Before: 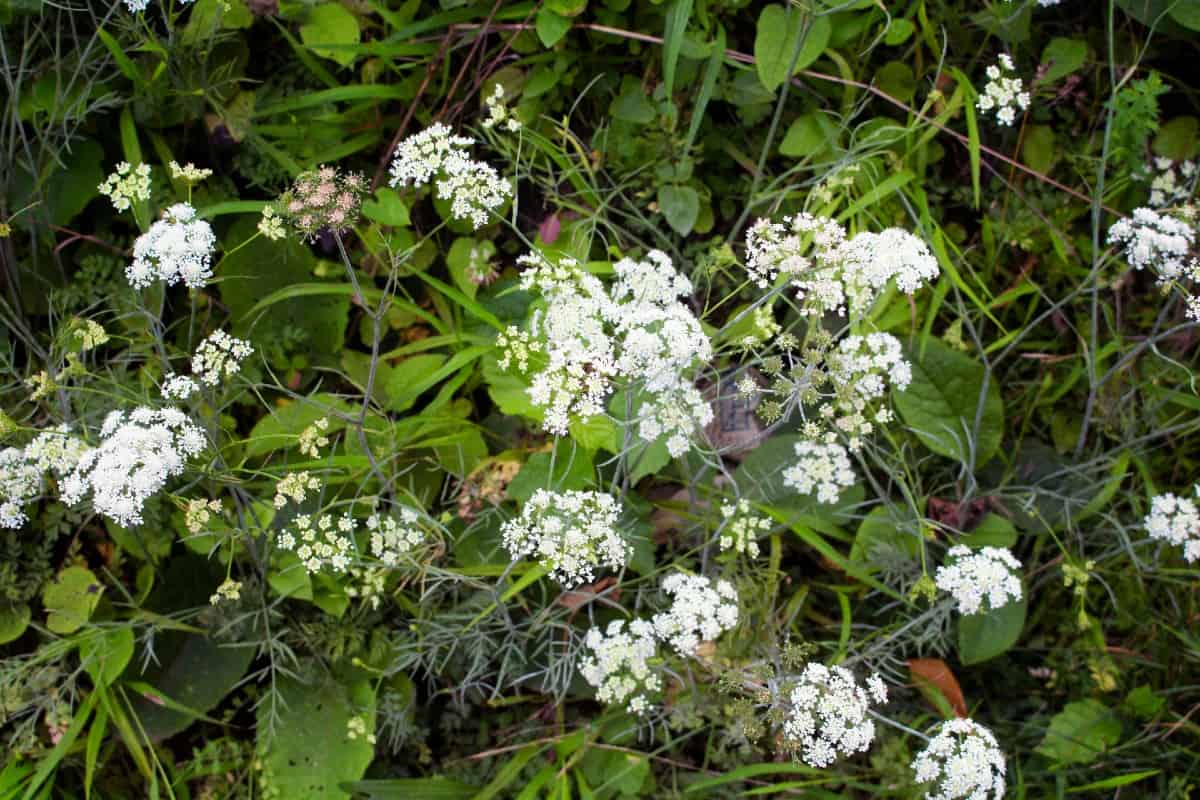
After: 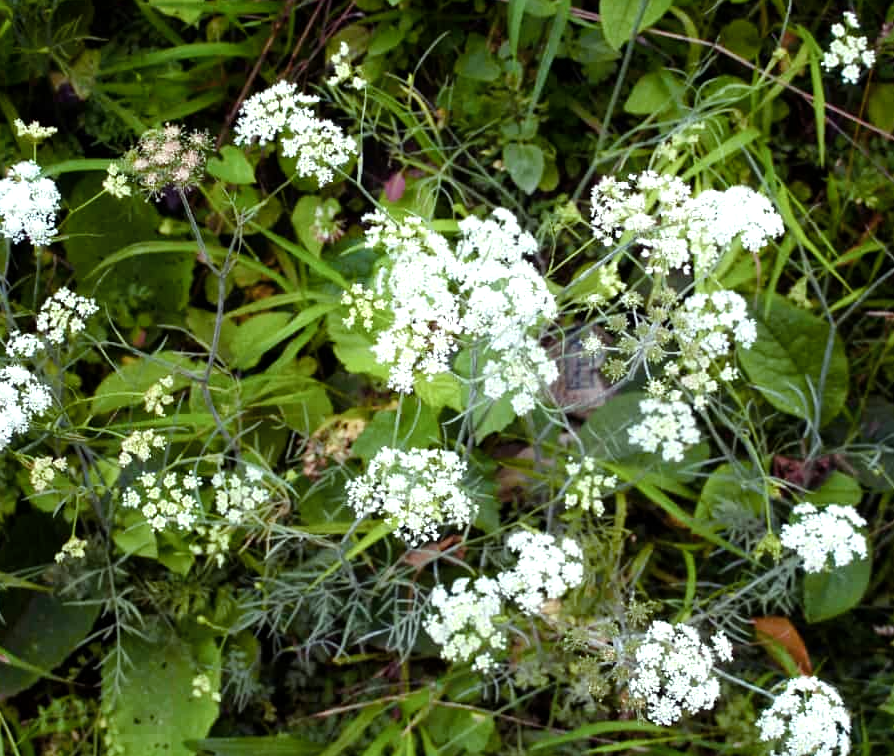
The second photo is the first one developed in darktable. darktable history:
tone equalizer: -8 EV -0.424 EV, -7 EV -0.366 EV, -6 EV -0.348 EV, -5 EV -0.184 EV, -3 EV 0.204 EV, -2 EV 0.347 EV, -1 EV 0.39 EV, +0 EV 0.442 EV
color correction: highlights a* -6.62, highlights b* 0.586
crop and rotate: left 12.923%, top 5.381%, right 12.547%
contrast brightness saturation: contrast 0.058, brightness -0.013, saturation -0.245
color balance rgb: perceptual saturation grading › global saturation 20%, perceptual saturation grading › highlights -25.195%, perceptual saturation grading › shadows 26.16%, global vibrance 20%
